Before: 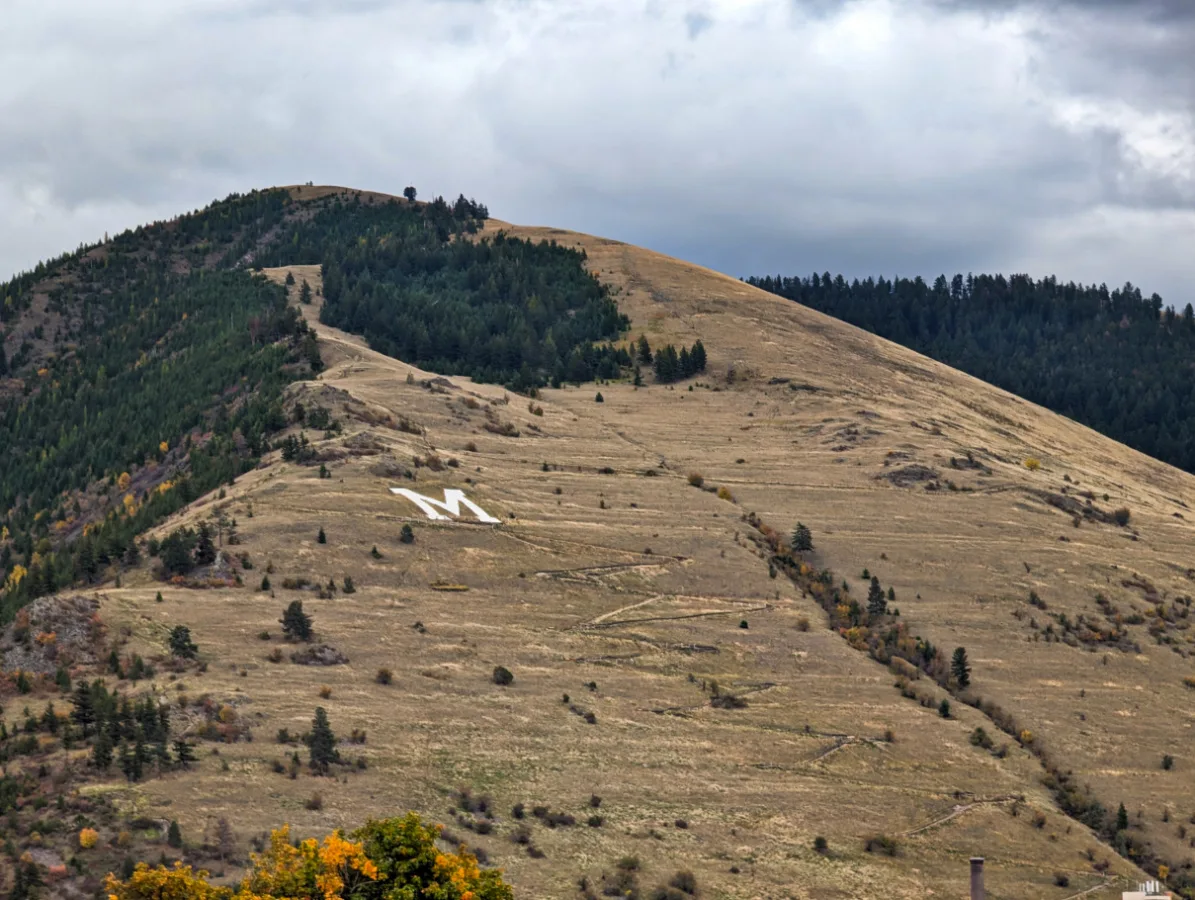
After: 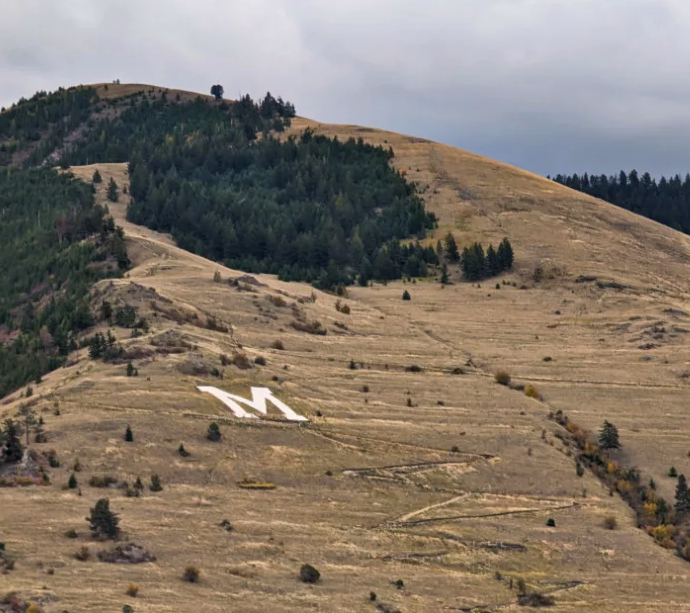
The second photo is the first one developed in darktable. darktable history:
crop: left 16.176%, top 11.439%, right 26.082%, bottom 20.417%
color correction: highlights a* 5.56, highlights b* 5.26, saturation 0.631
color balance rgb: linear chroma grading › global chroma 14.509%, perceptual saturation grading › global saturation 25.863%, global vibrance 20%
